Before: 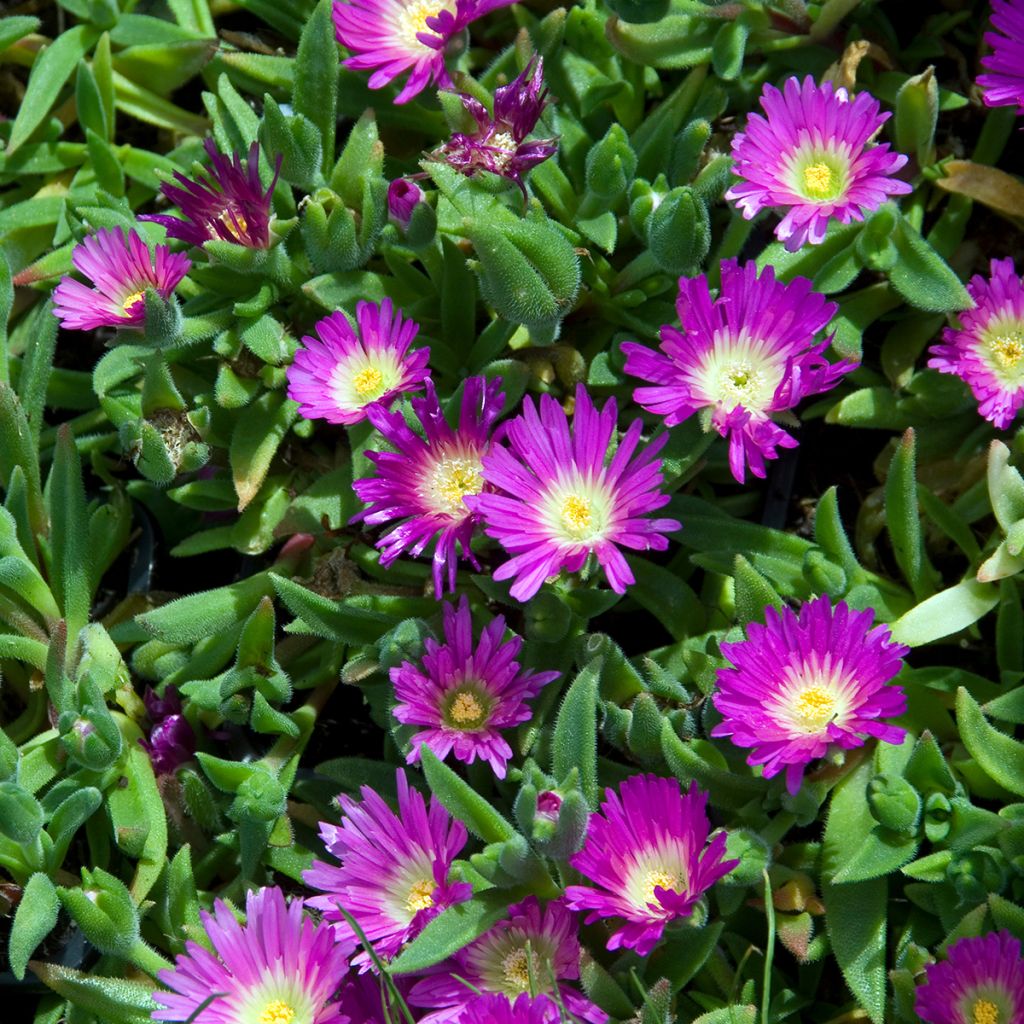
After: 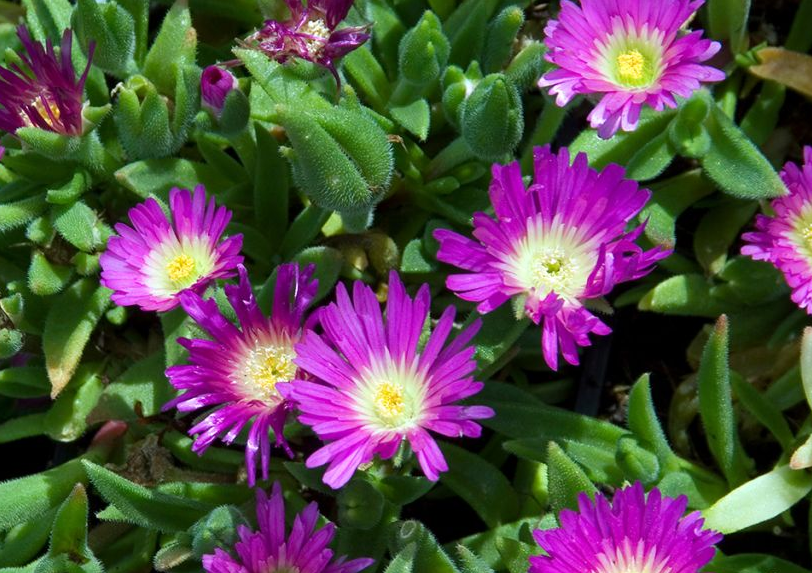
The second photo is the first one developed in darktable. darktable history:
crop: left 18.322%, top 11.096%, right 2.343%, bottom 32.853%
